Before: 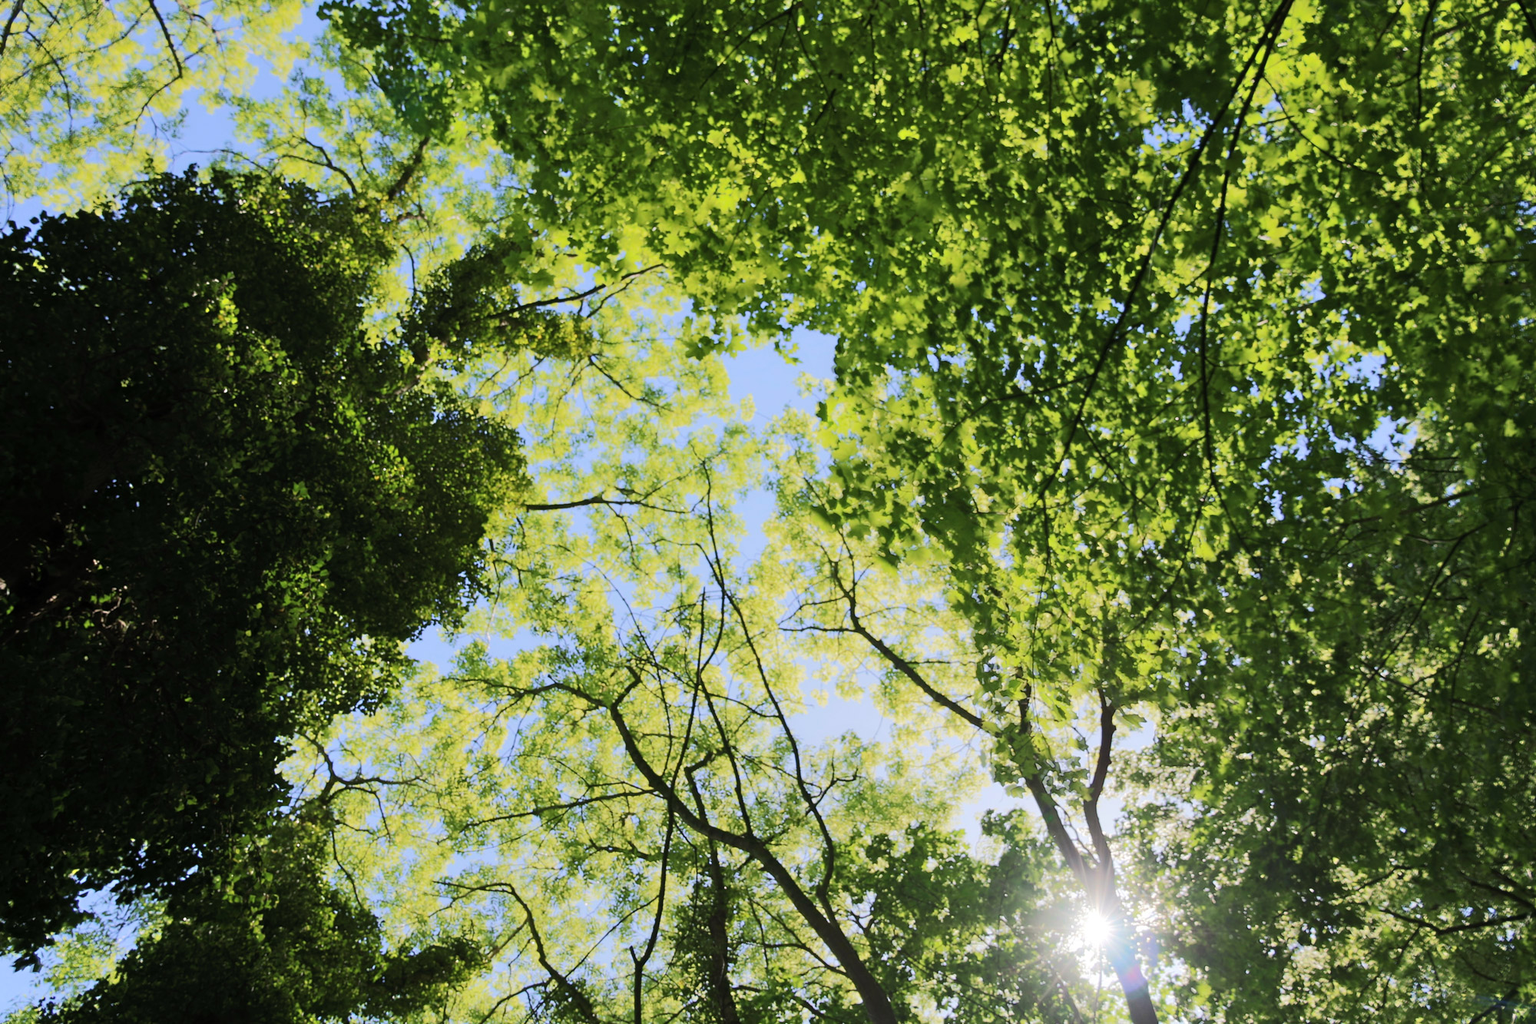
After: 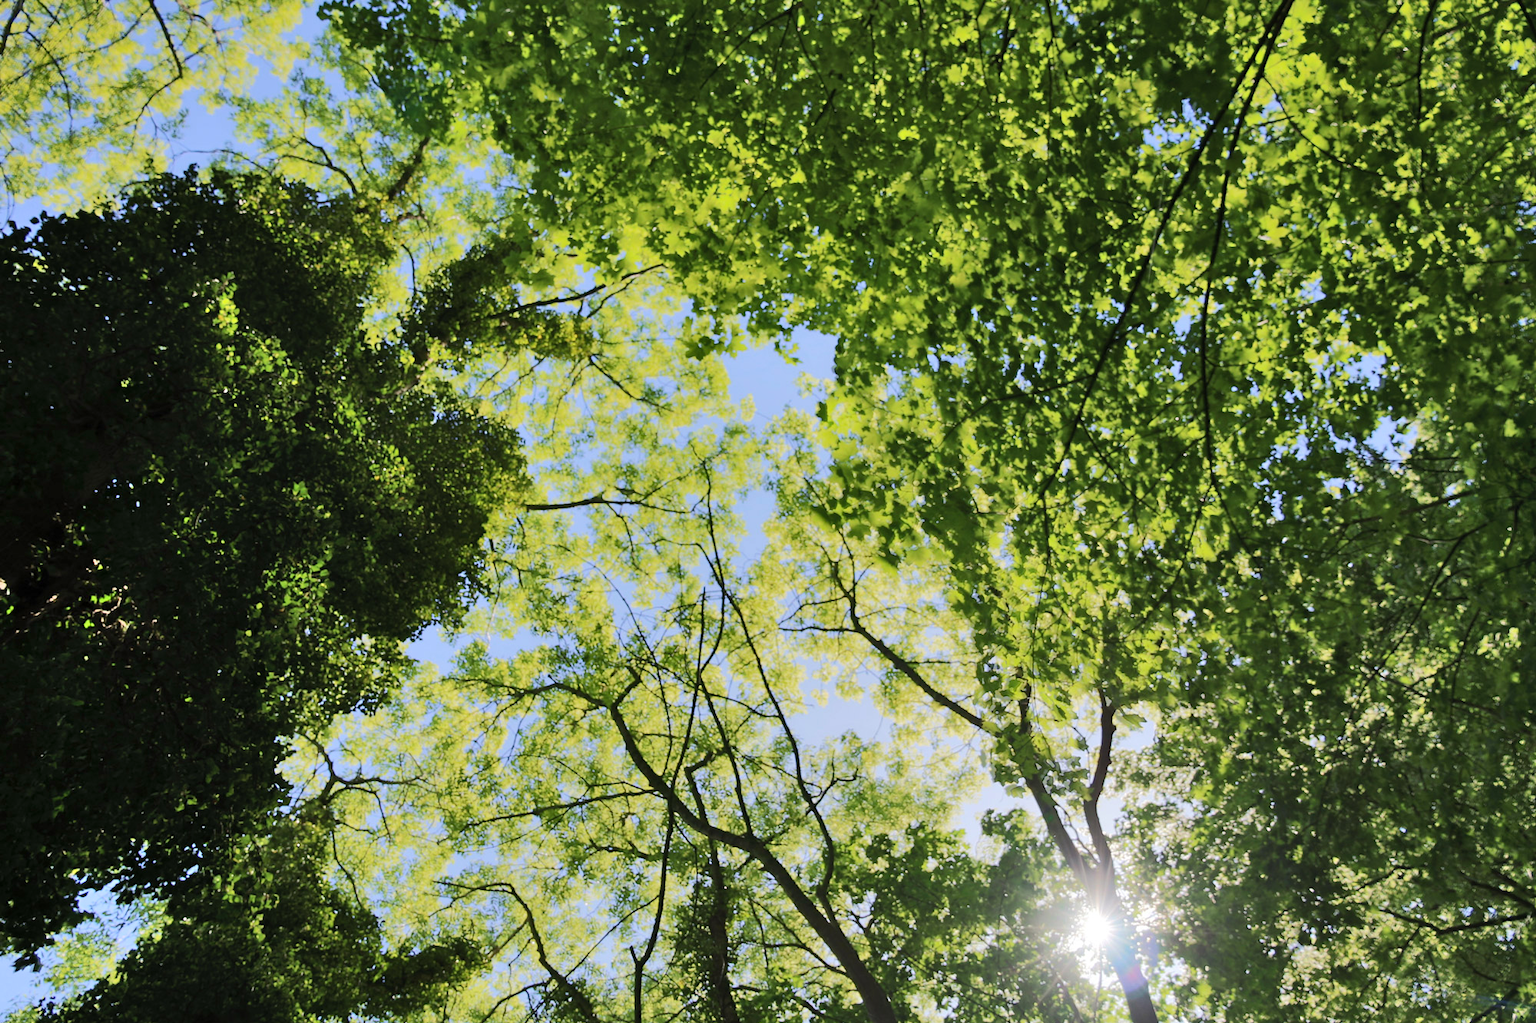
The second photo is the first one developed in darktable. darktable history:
shadows and highlights: white point adjustment 0.058, soften with gaussian
